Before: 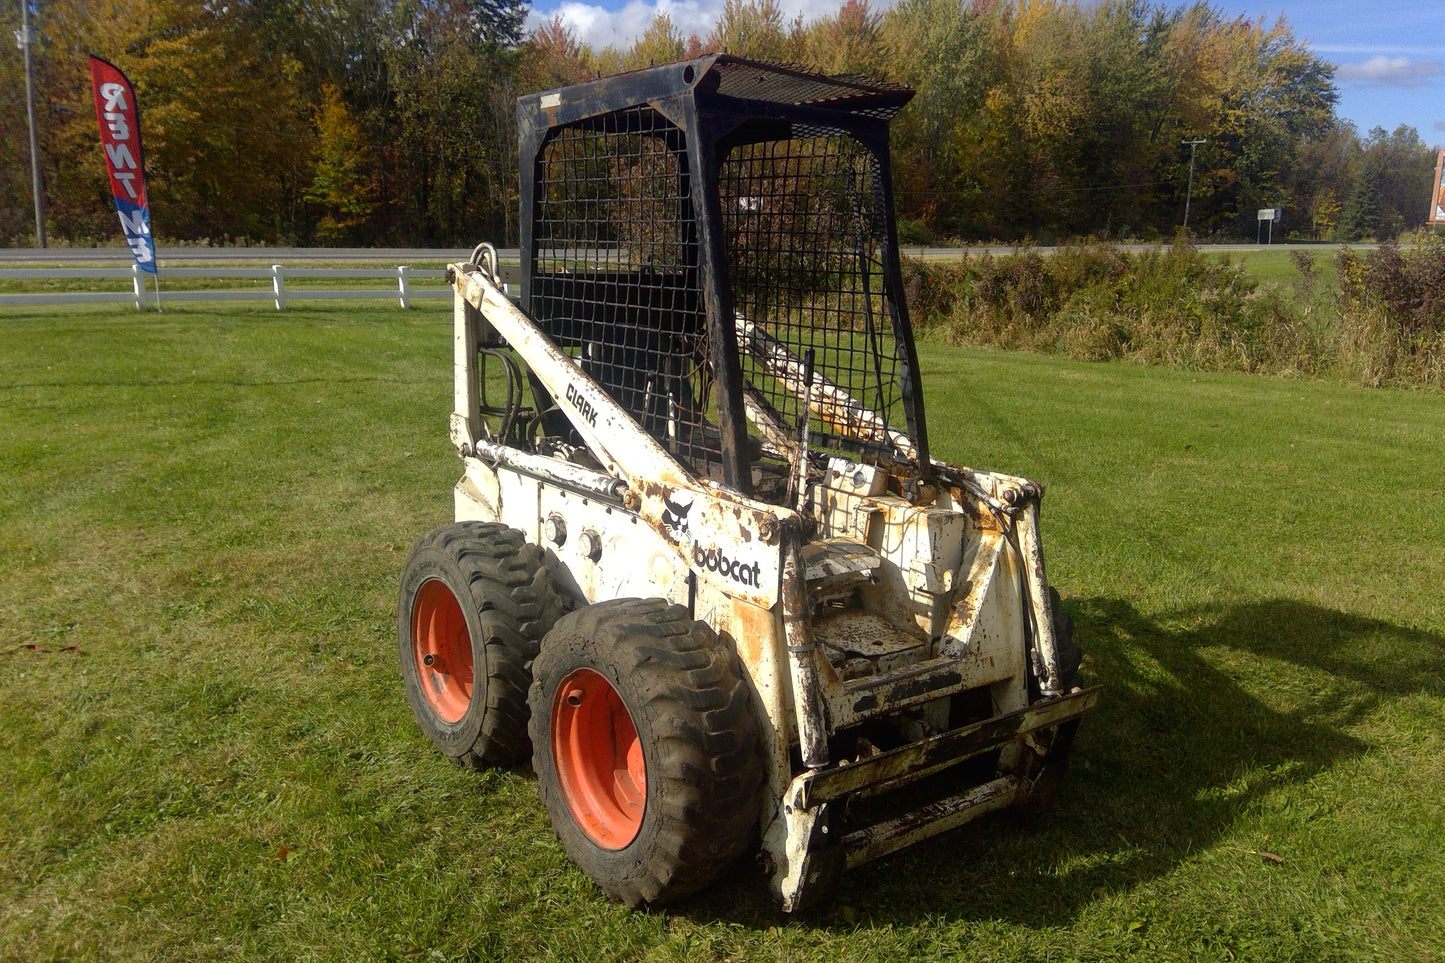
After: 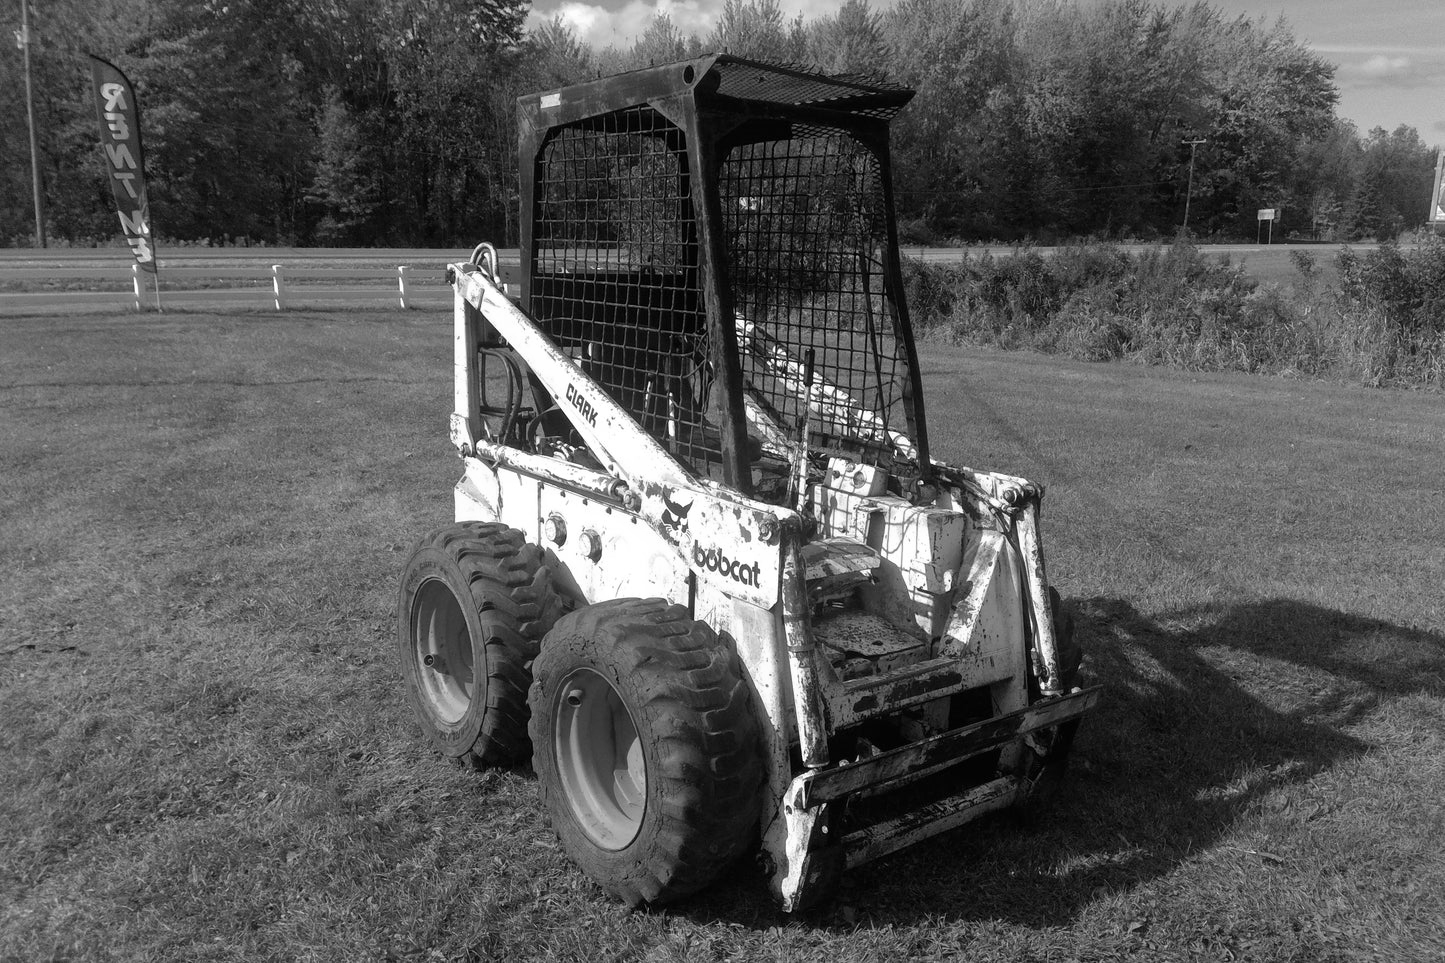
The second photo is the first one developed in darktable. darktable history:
color correction: highlights a* -7.23, highlights b* -0.161, shadows a* 20.08, shadows b* 11.73
monochrome: on, module defaults
